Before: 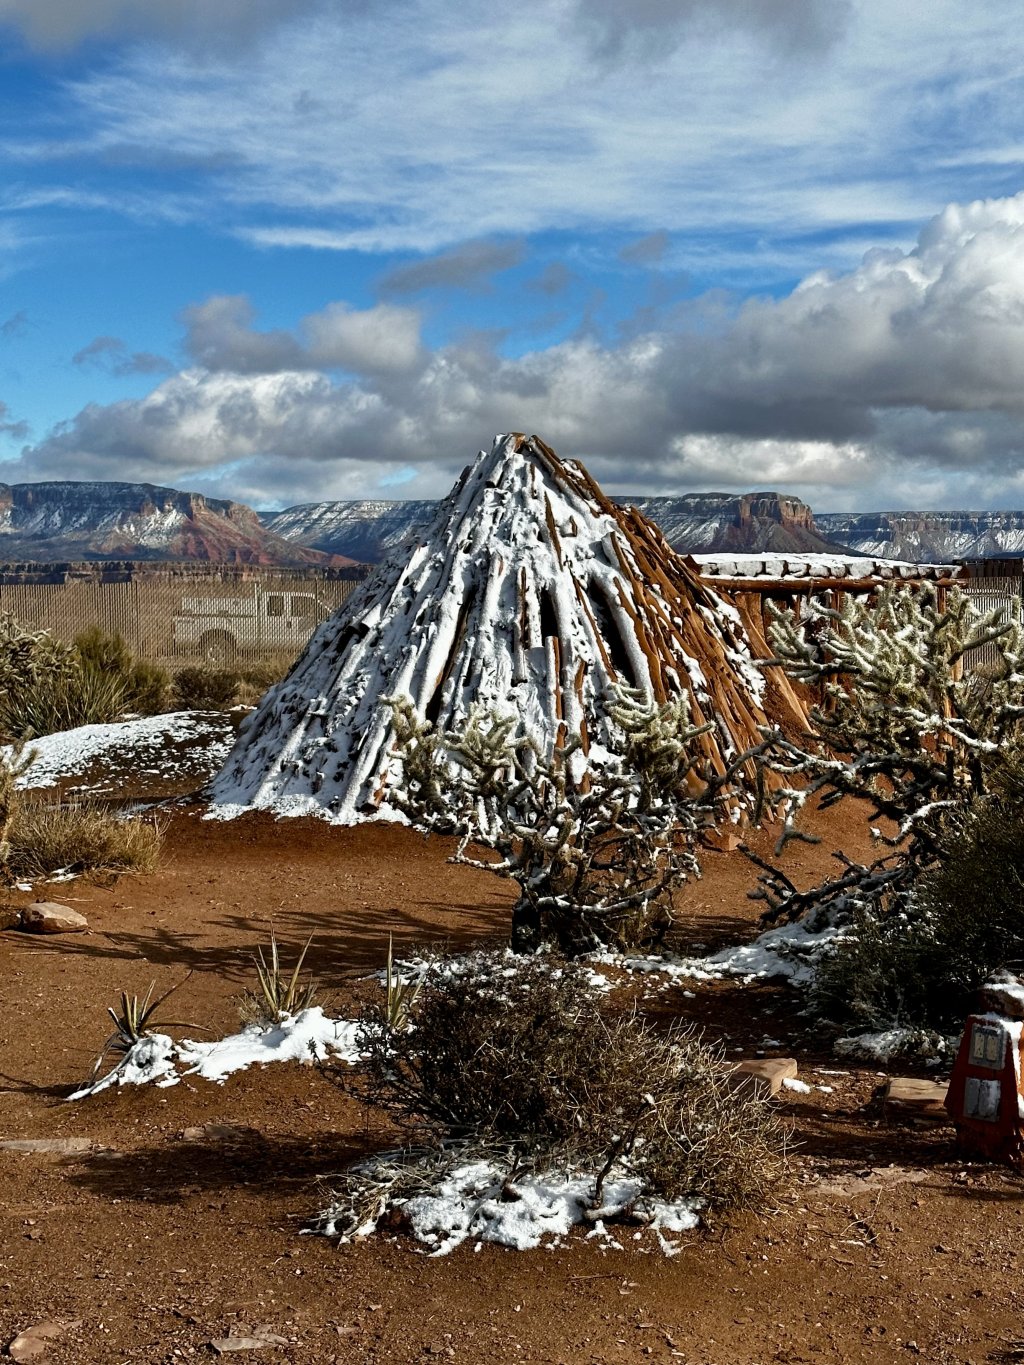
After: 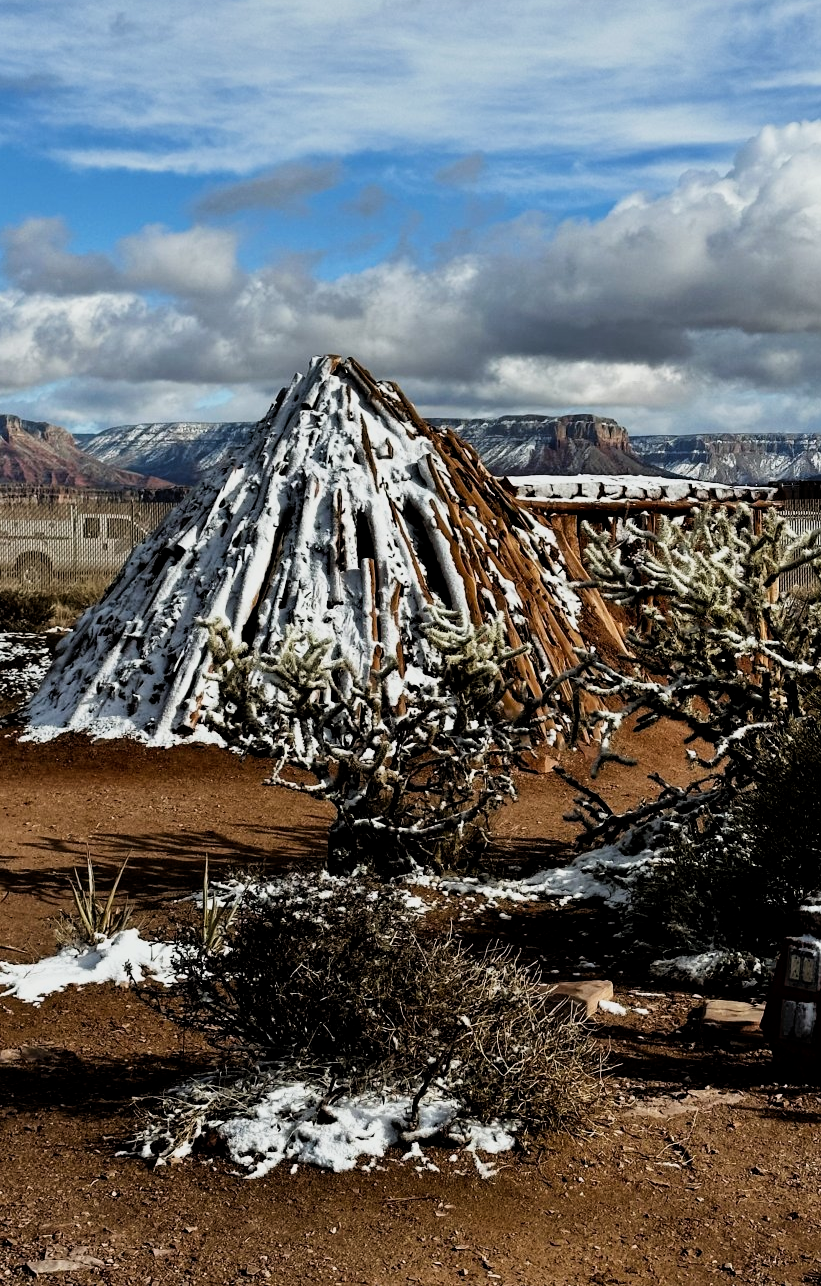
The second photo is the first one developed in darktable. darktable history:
crop and rotate: left 18.034%, top 5.738%, right 1.737%
filmic rgb: middle gray luminance 12.74%, black relative exposure -10.21 EV, white relative exposure 3.47 EV, threshold 5.94 EV, target black luminance 0%, hardness 5.67, latitude 45.24%, contrast 1.218, highlights saturation mix 5.73%, shadows ↔ highlights balance 27.33%, enable highlight reconstruction true
